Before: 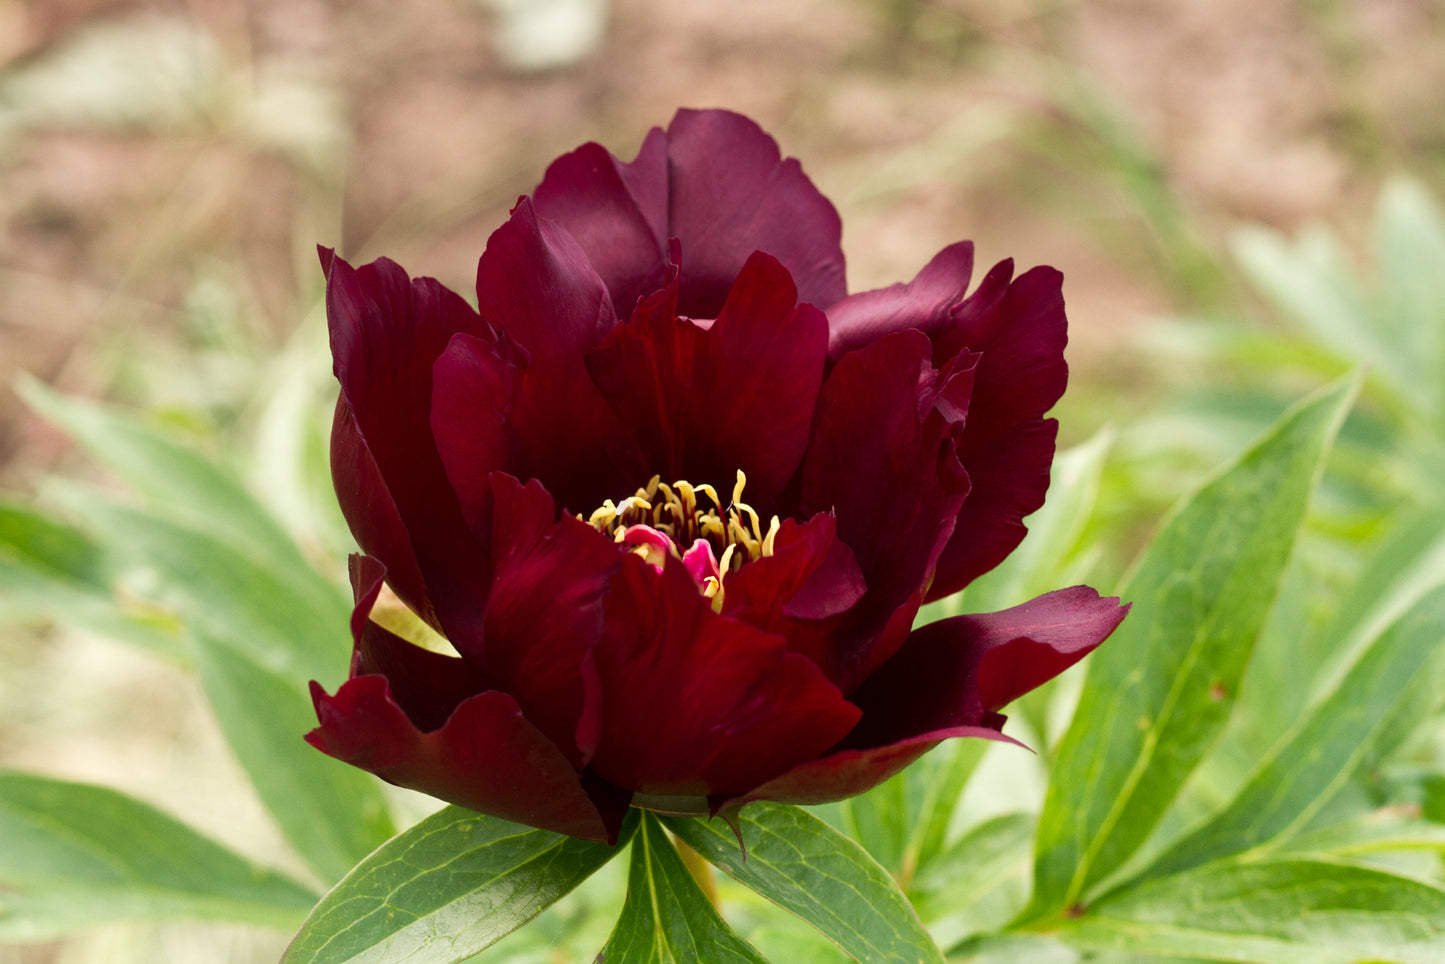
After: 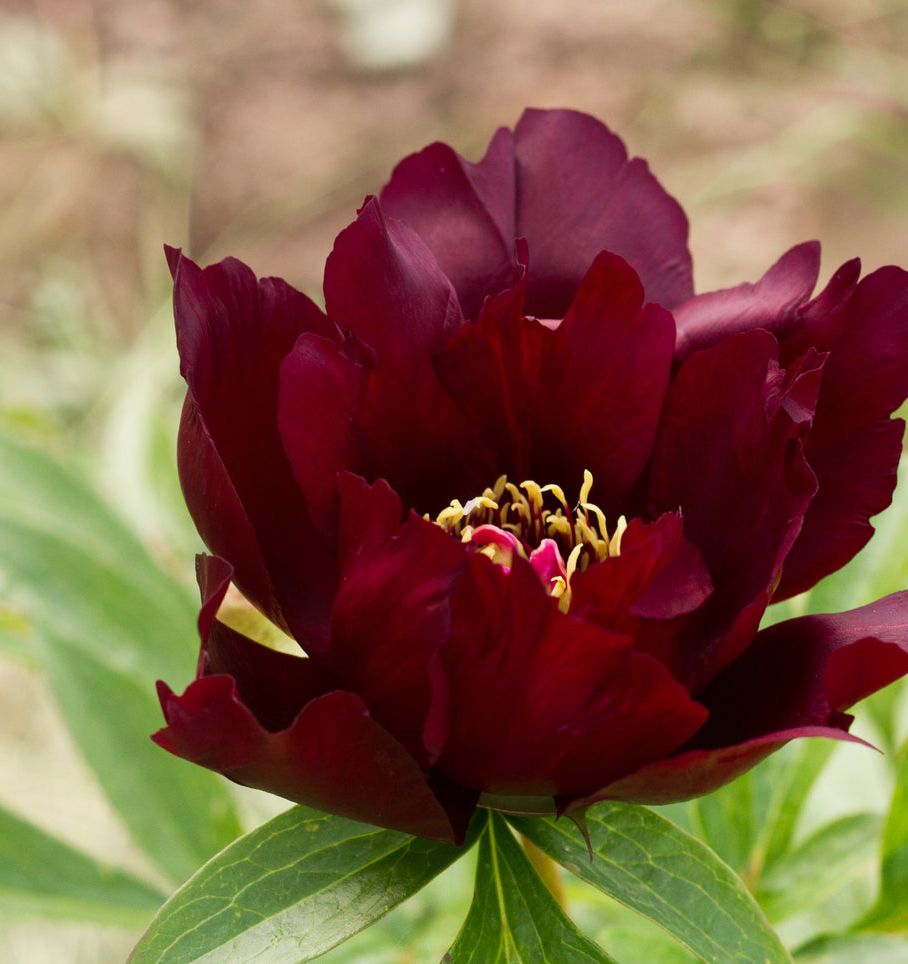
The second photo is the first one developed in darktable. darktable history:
exposure: exposure -0.143 EV, compensate highlight preservation false
crop: left 10.641%, right 26.519%
